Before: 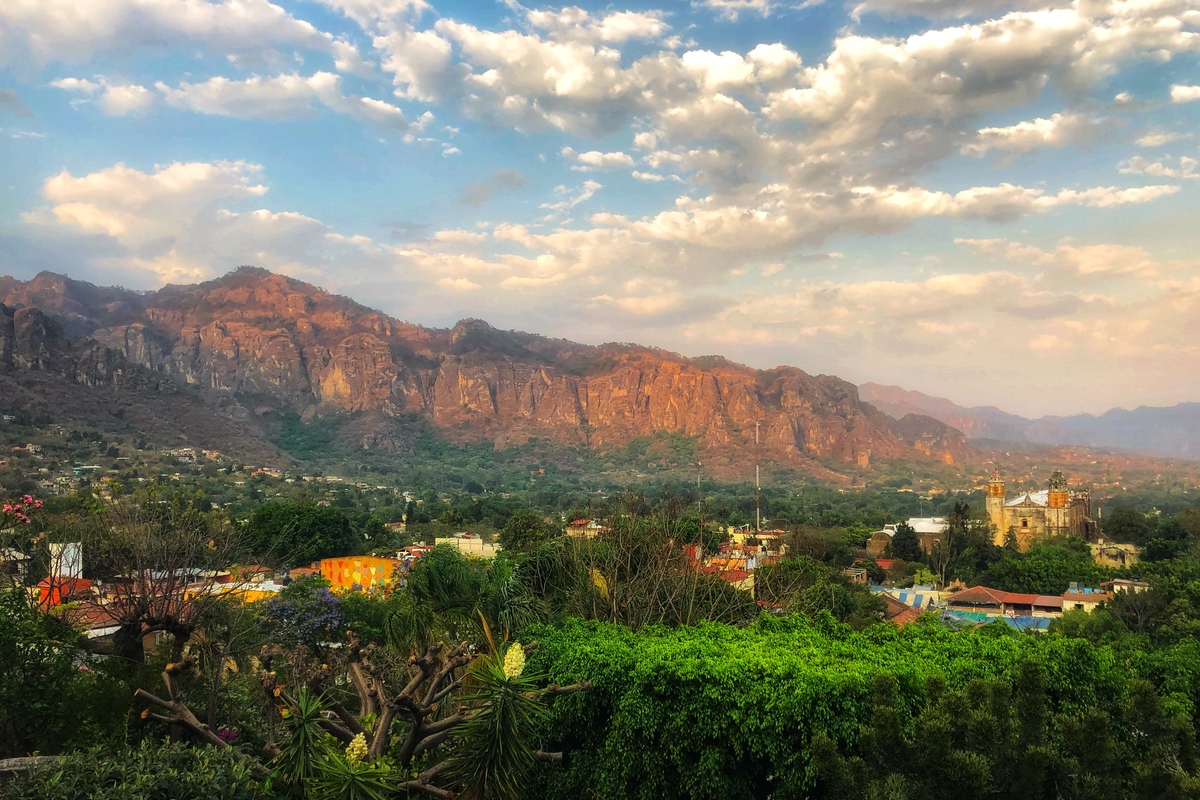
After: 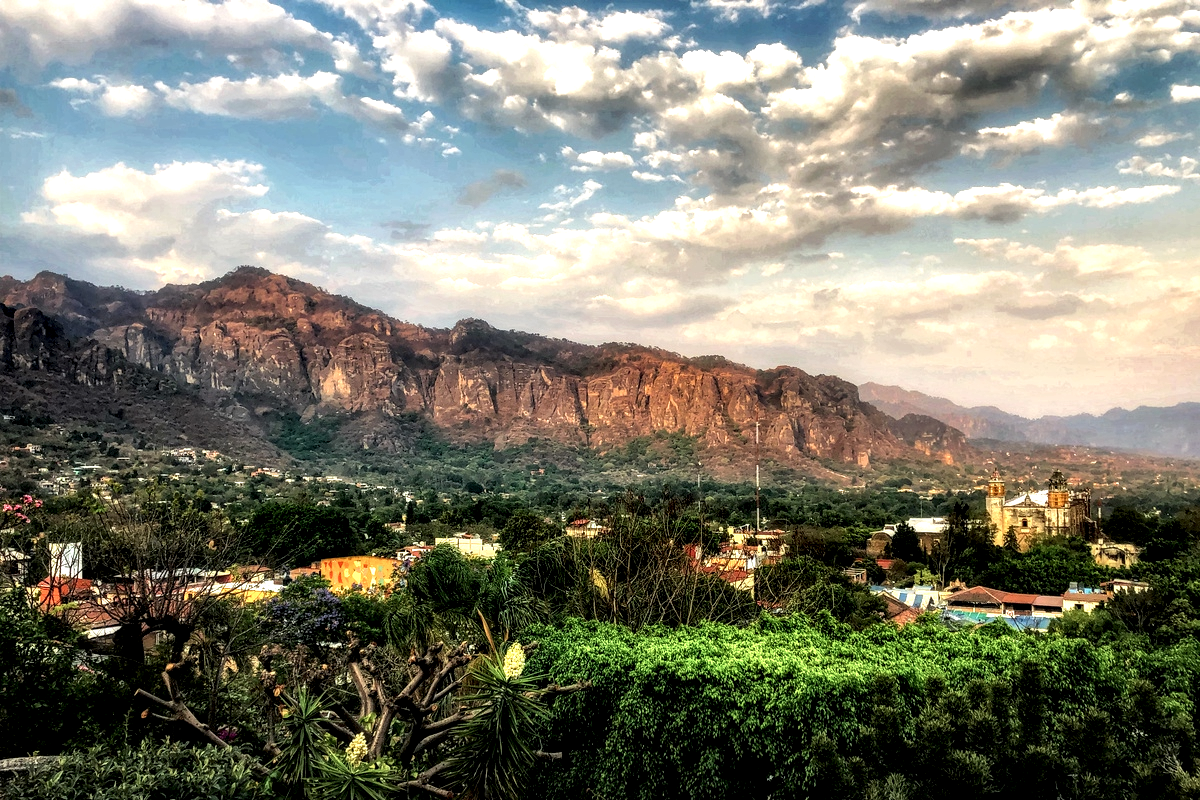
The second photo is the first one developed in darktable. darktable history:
color balance: on, module defaults
local contrast: shadows 185%, detail 225%
